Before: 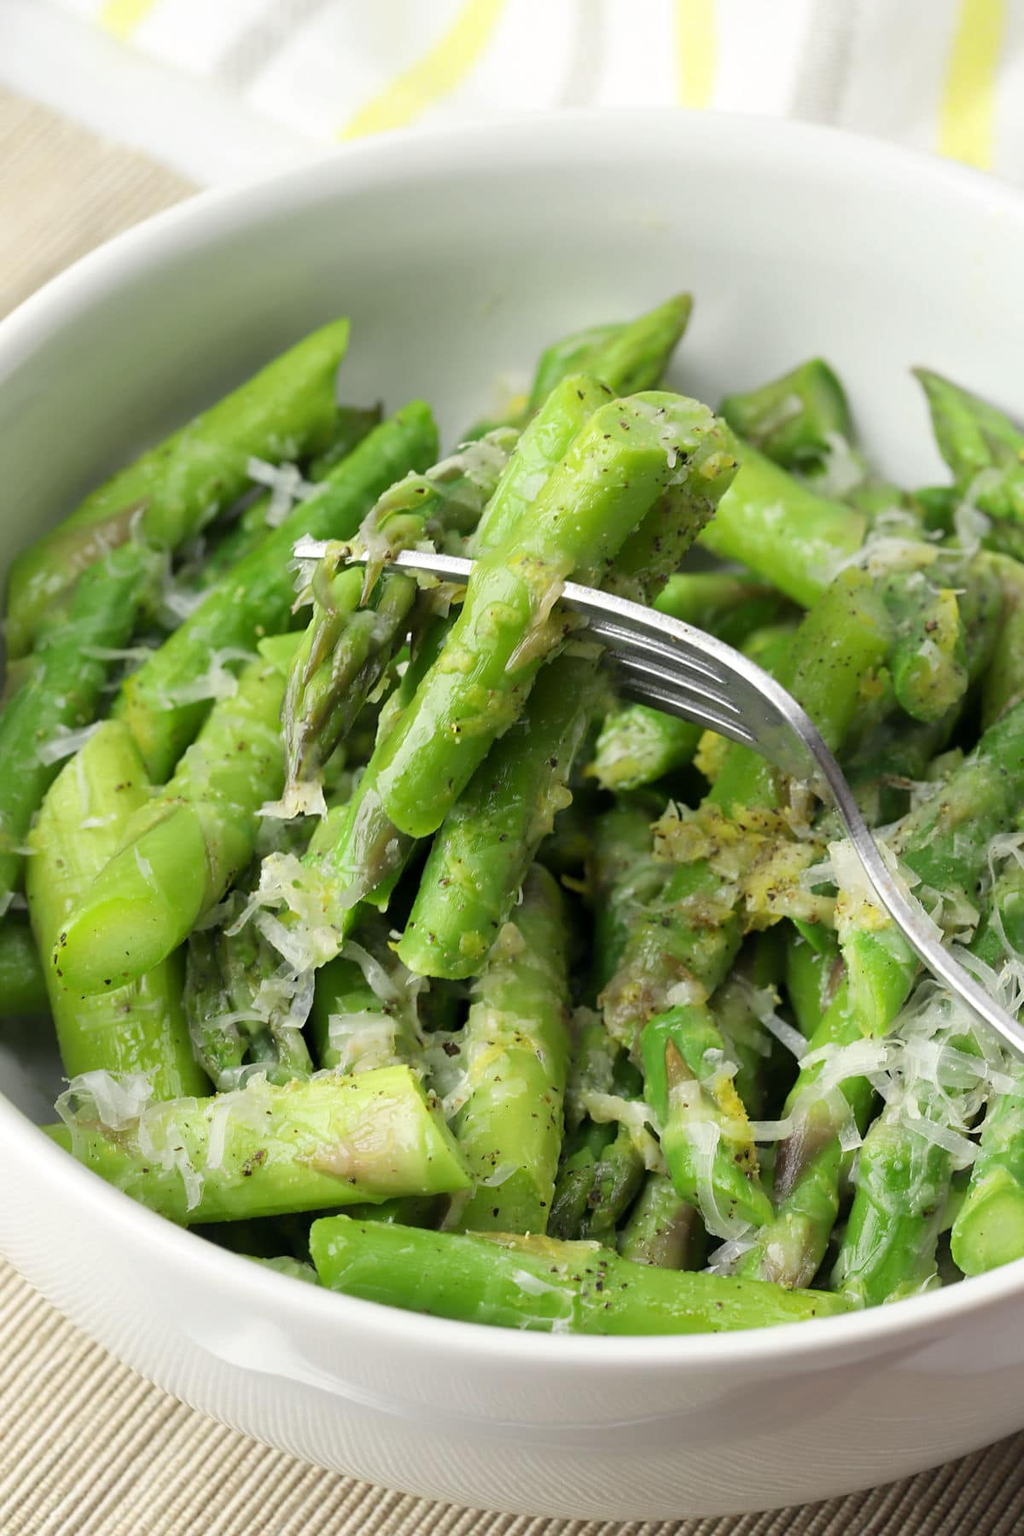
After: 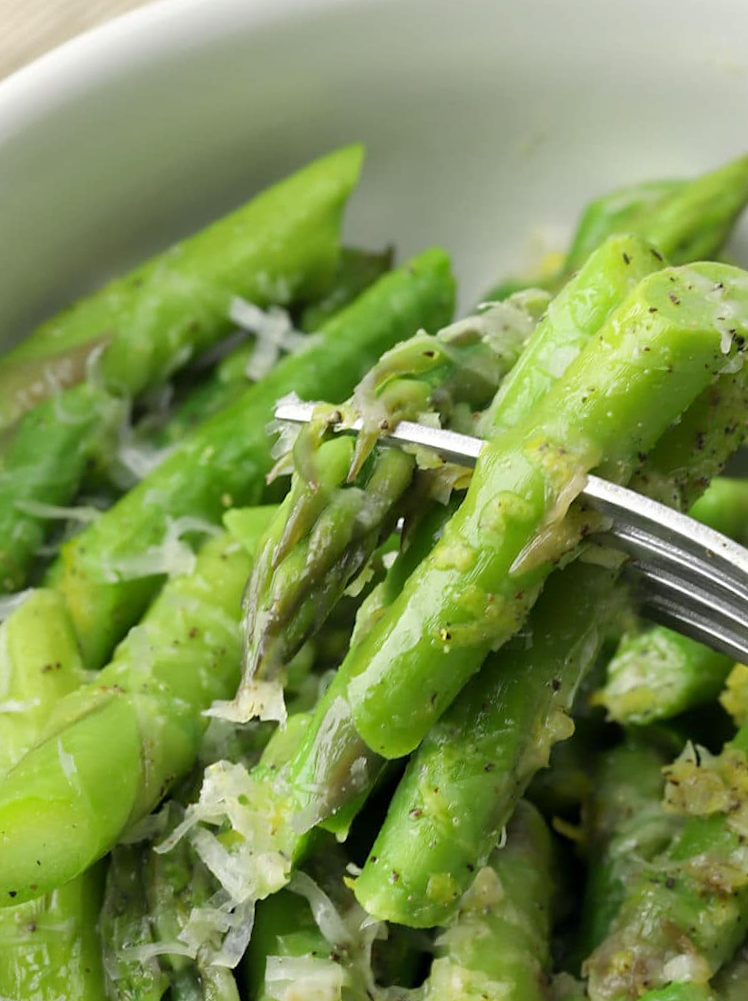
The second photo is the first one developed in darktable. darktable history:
crop and rotate: angle -5.17°, left 2.272%, top 6.85%, right 27.163%, bottom 30.19%
